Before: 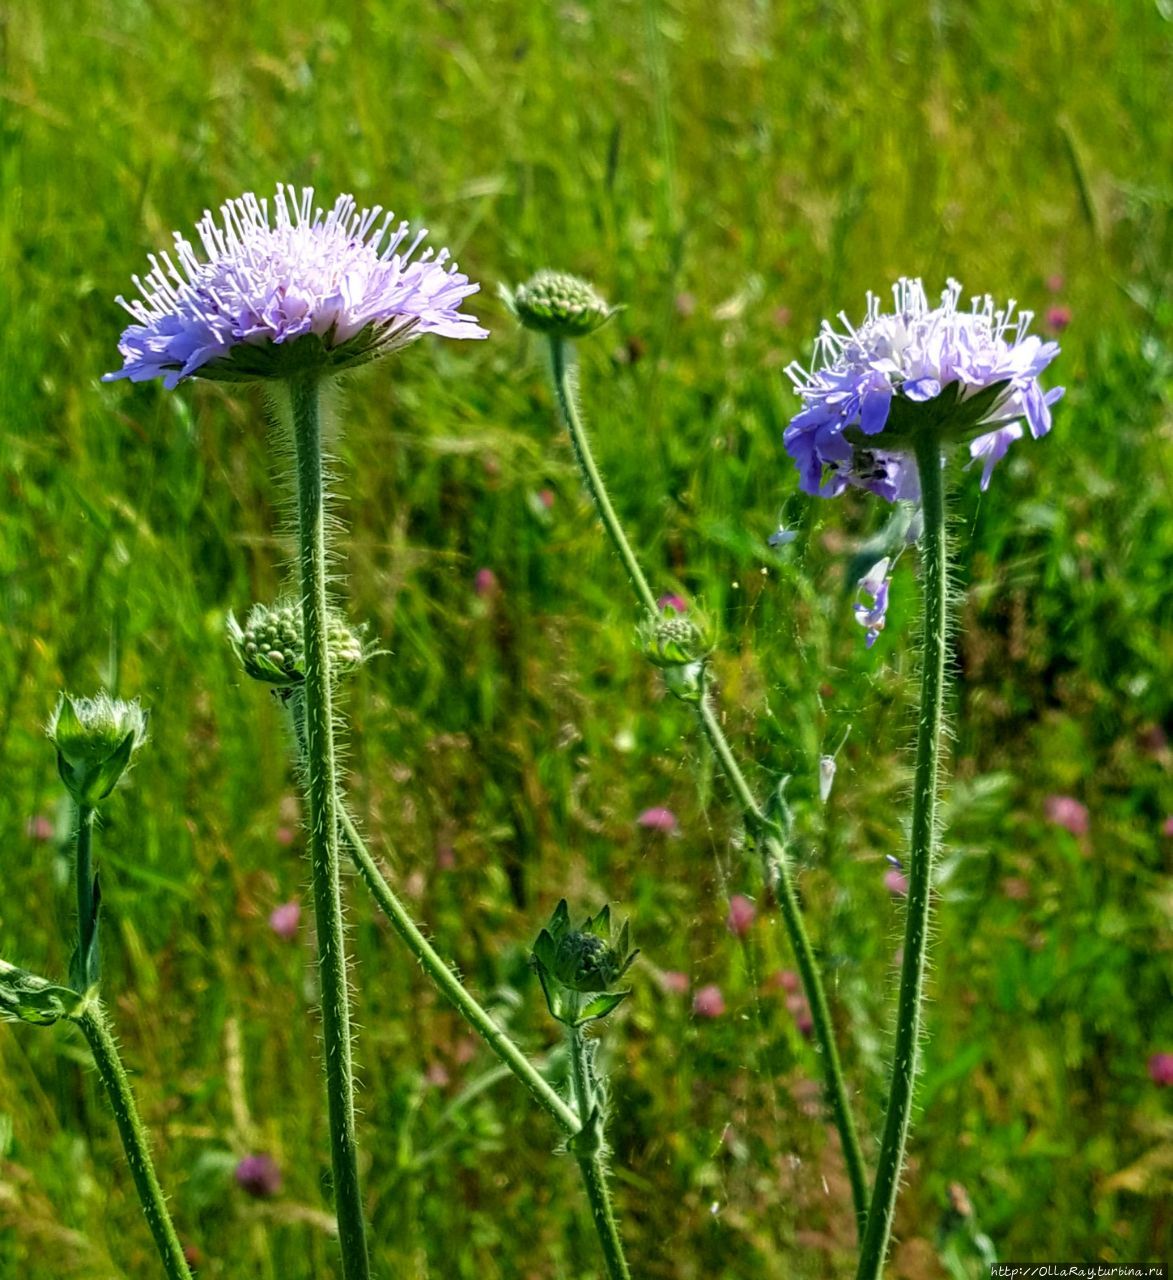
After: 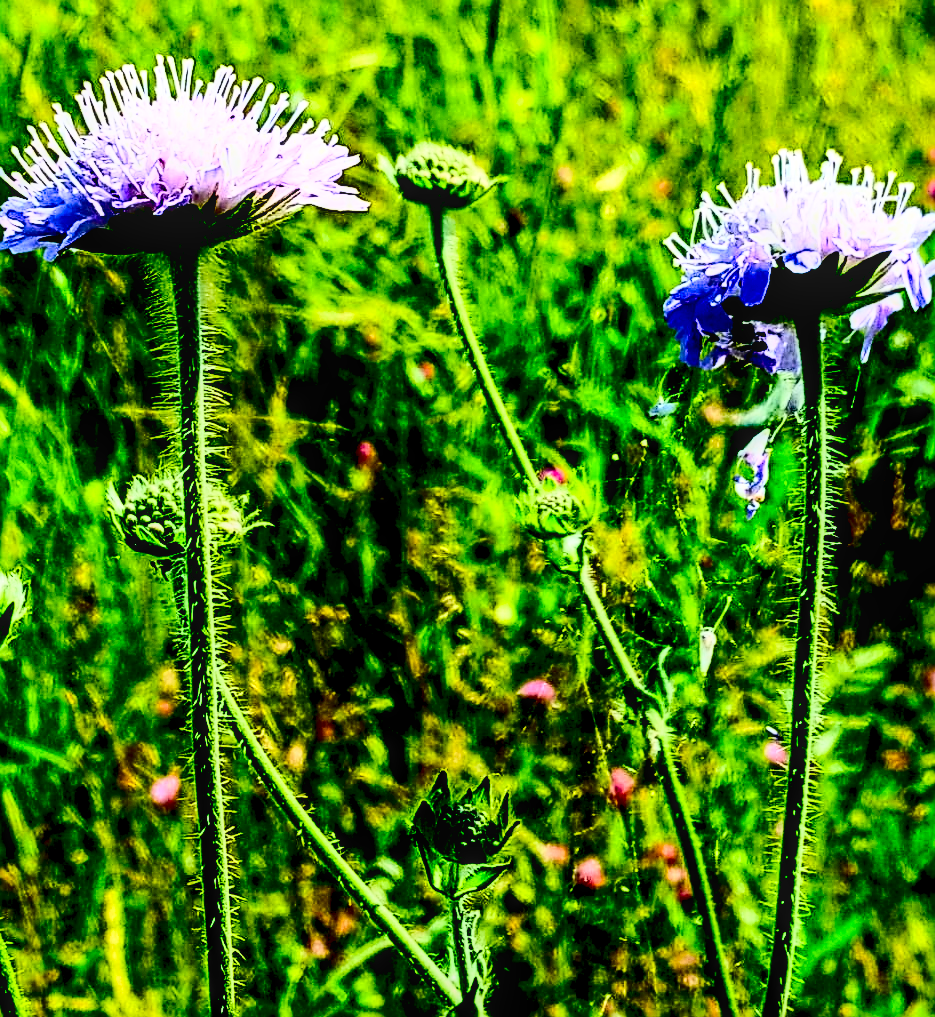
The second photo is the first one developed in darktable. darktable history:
contrast brightness saturation: contrast 0.41, brightness 0.045, saturation 0.25
exposure: black level correction 0.054, exposure -0.036 EV, compensate highlight preservation false
crop and rotate: left 10.255%, top 10.06%, right 9.999%, bottom 10.423%
base curve: curves: ch0 [(0, 0) (0.028, 0.03) (0.121, 0.232) (0.46, 0.748) (0.859, 0.968) (1, 1)]
sharpen: amount 0.748
local contrast: on, module defaults
